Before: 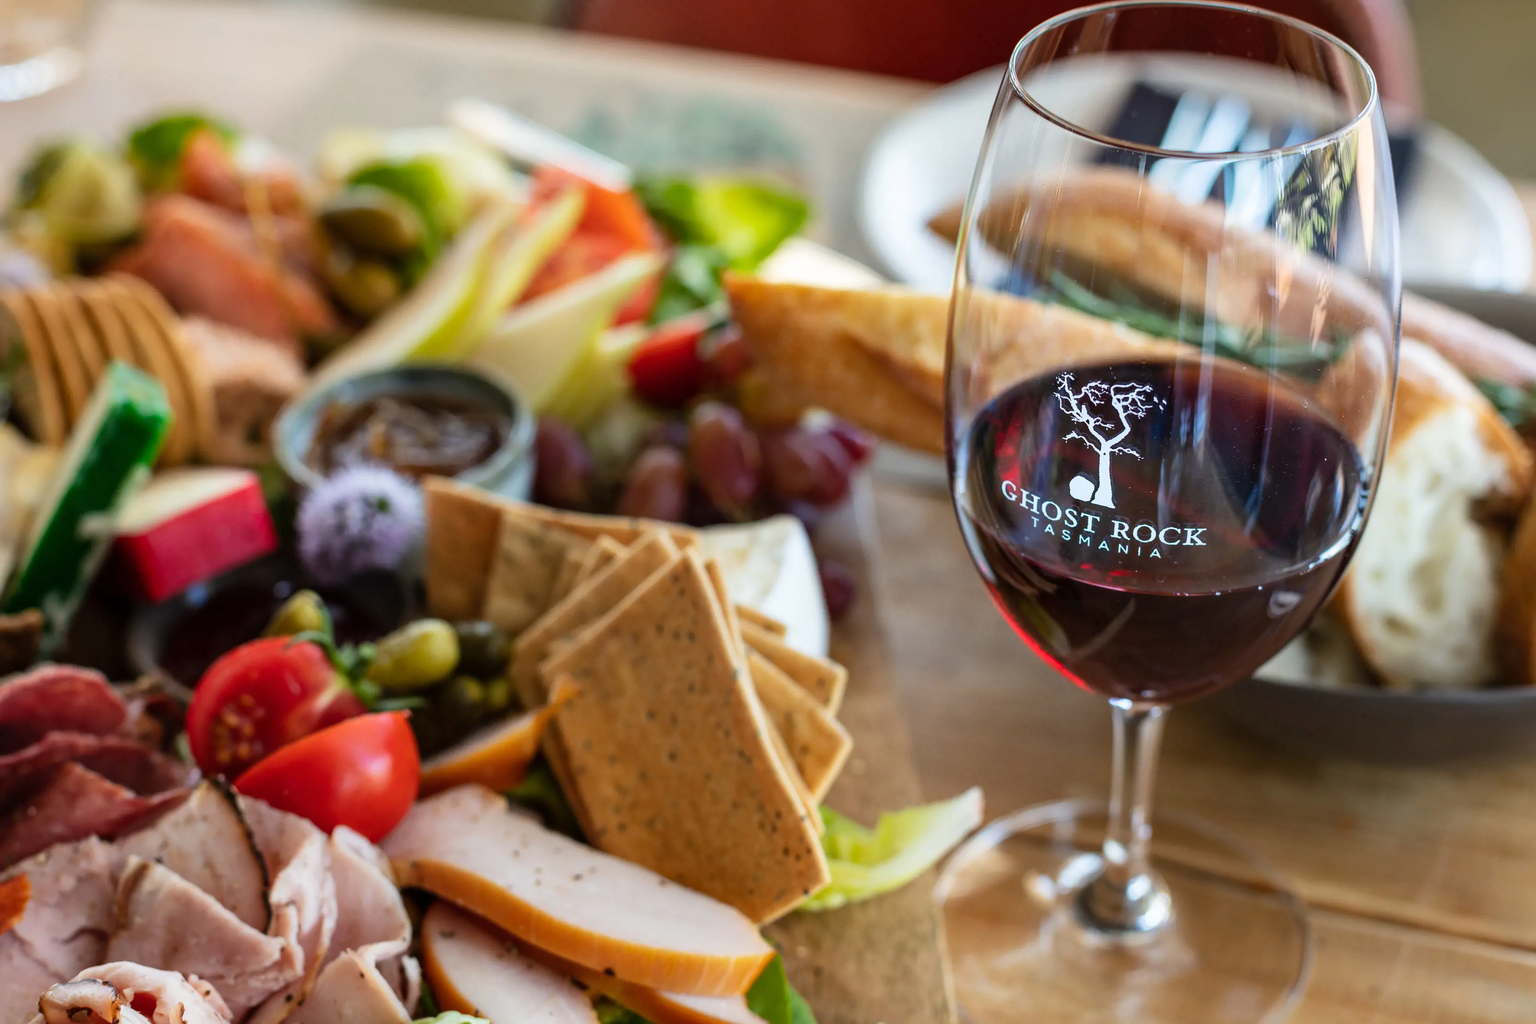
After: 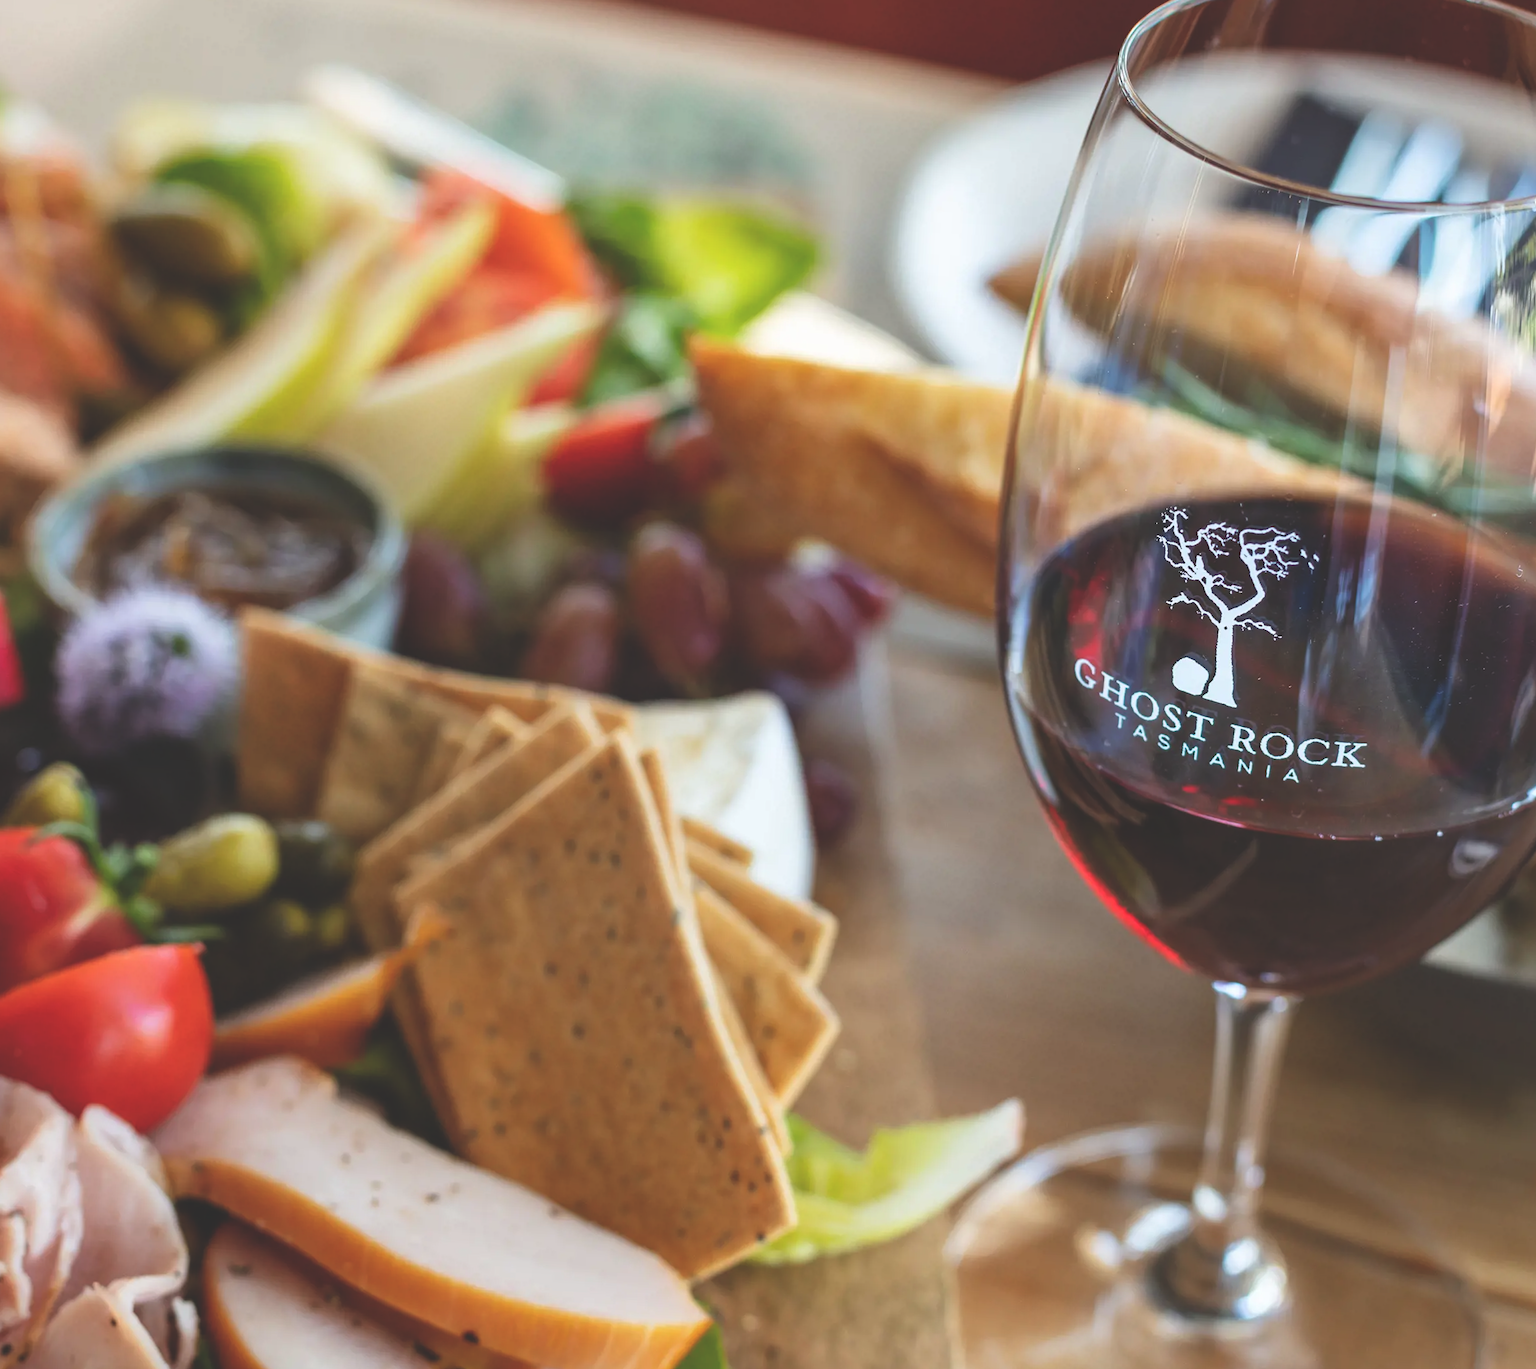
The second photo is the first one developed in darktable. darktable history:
color correction: highlights a* -0.26, highlights b* -0.063
crop and rotate: angle -3.1°, left 14.234%, top 0.022%, right 11.03%, bottom 0.072%
exposure: black level correction -0.027, compensate exposure bias true, compensate highlight preservation false
